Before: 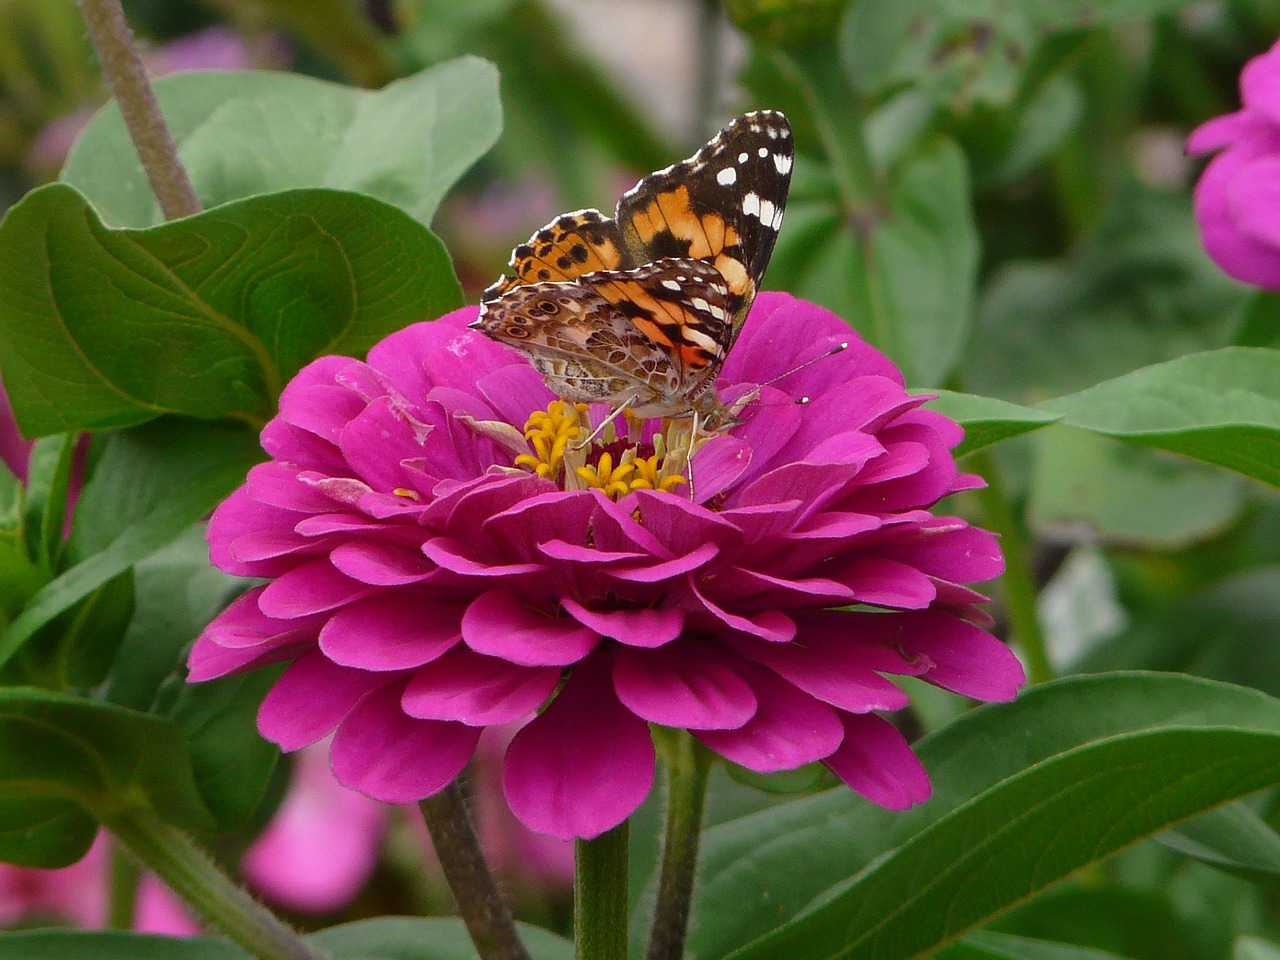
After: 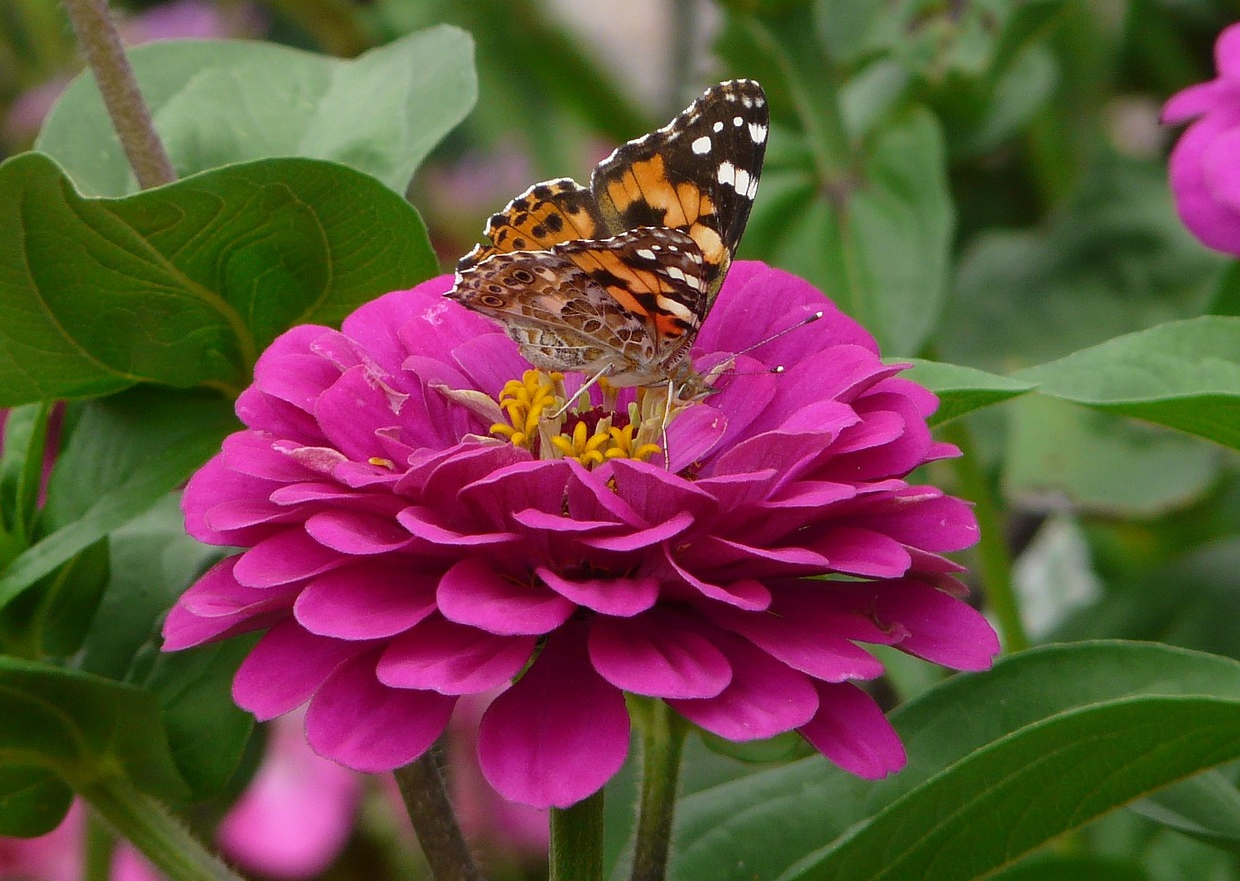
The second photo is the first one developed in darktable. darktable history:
crop: left 1.964%, top 3.251%, right 1.122%, bottom 4.933%
tone equalizer: on, module defaults
